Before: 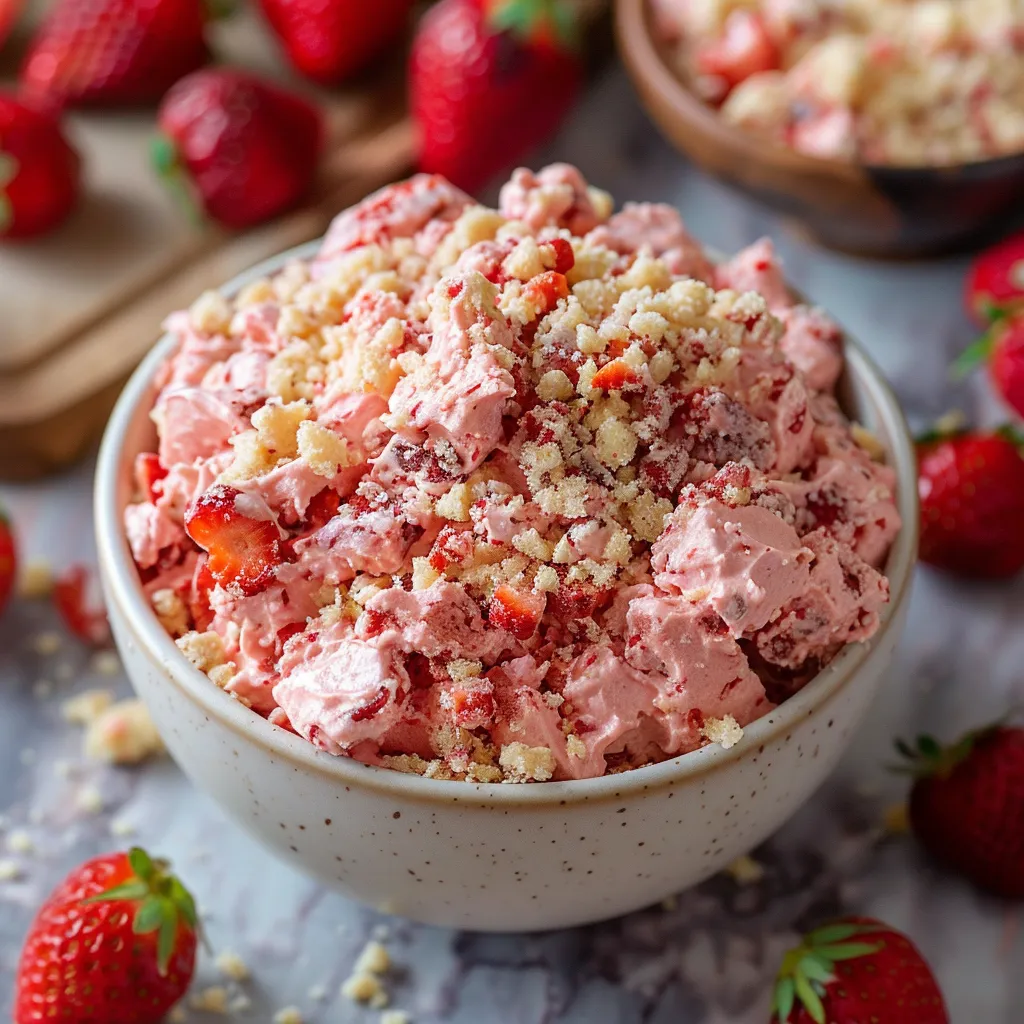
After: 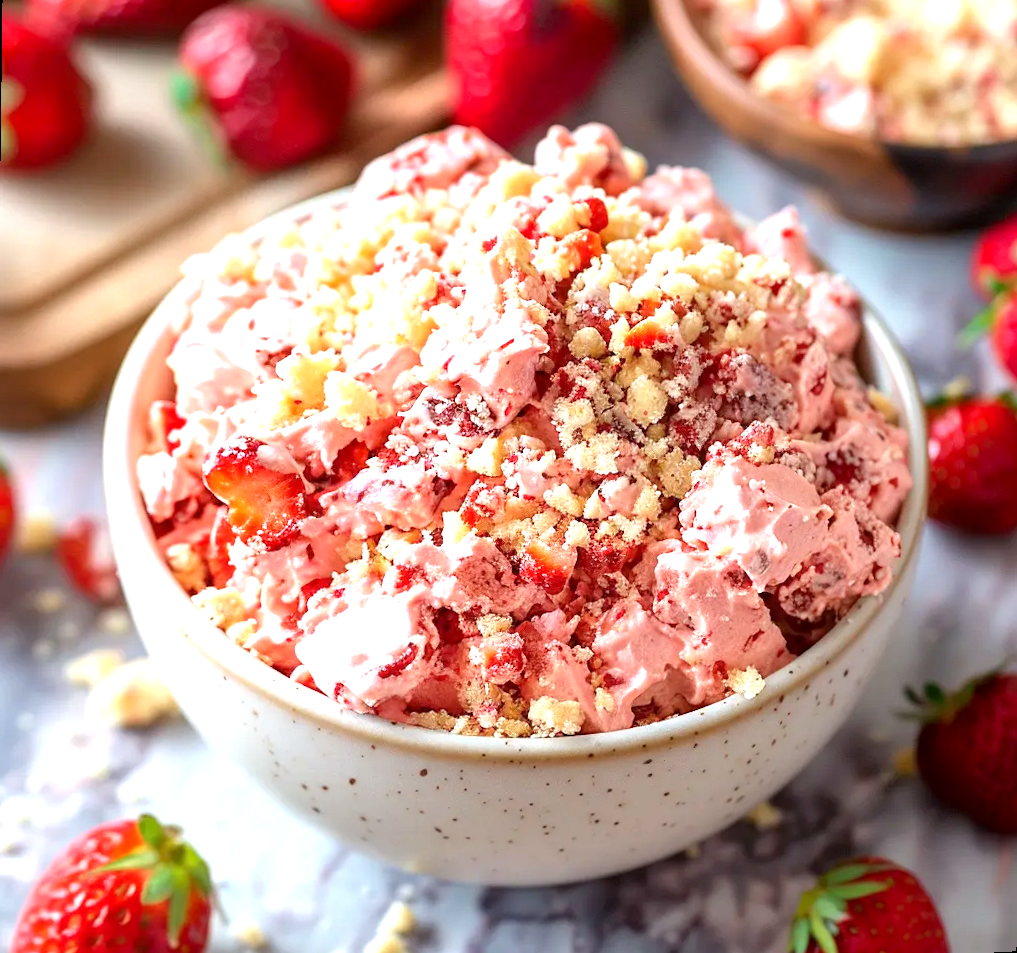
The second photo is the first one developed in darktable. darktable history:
rotate and perspective: rotation 0.679°, lens shift (horizontal) 0.136, crop left 0.009, crop right 0.991, crop top 0.078, crop bottom 0.95
exposure: black level correction 0.001, exposure 1.116 EV, compensate highlight preservation false
